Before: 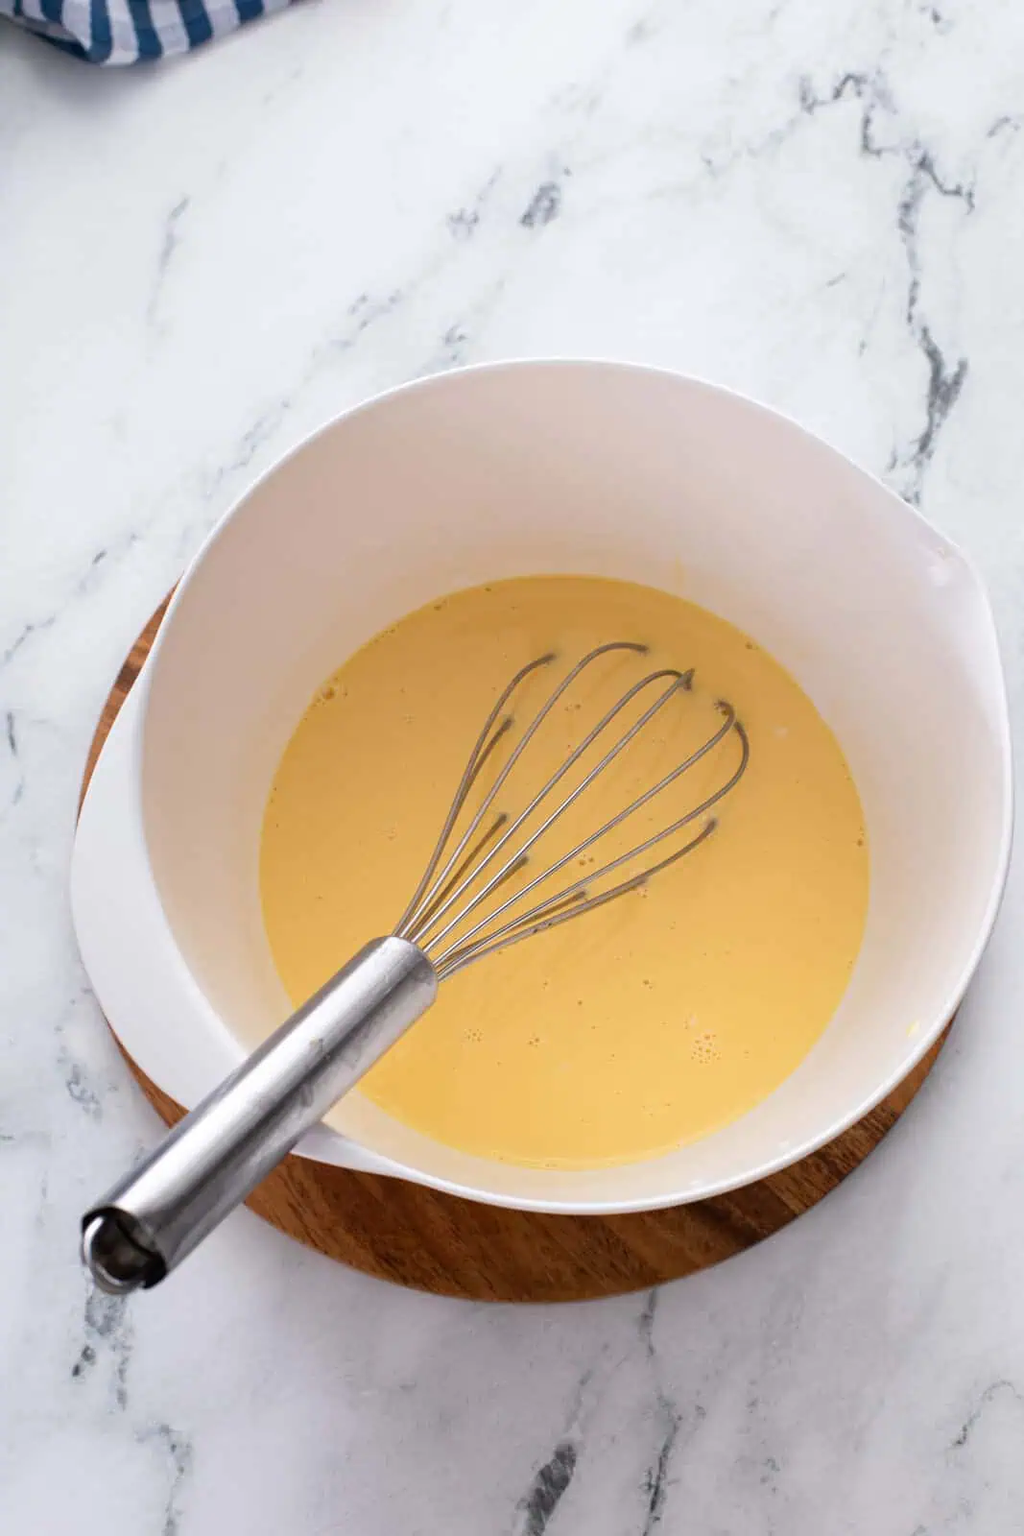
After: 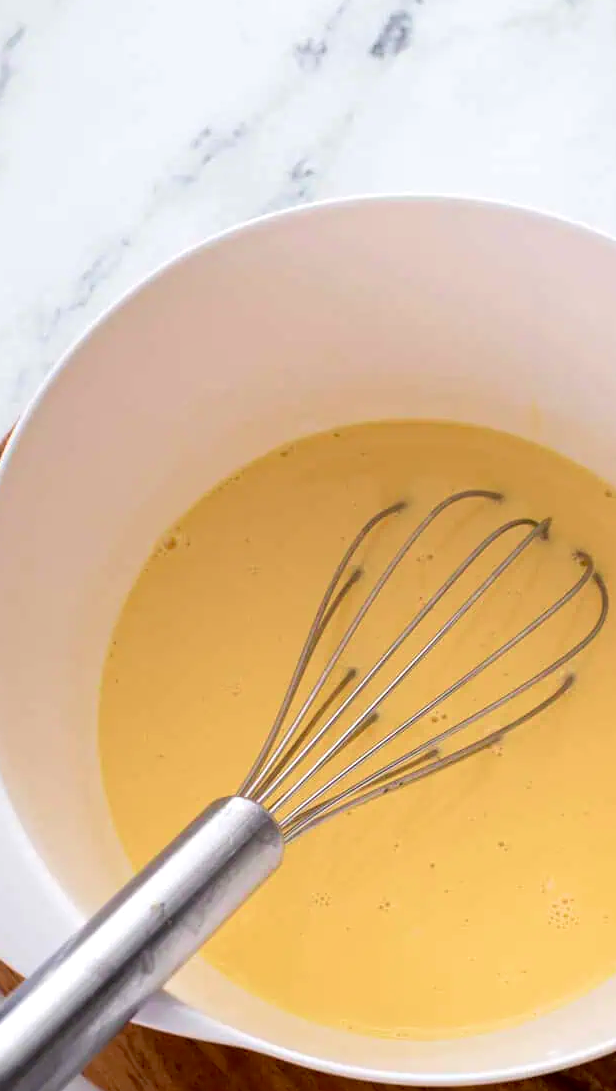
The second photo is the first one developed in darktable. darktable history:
velvia: on, module defaults
tone equalizer: on, module defaults
crop: left 16.202%, top 11.208%, right 26.045%, bottom 20.557%
exposure: black level correction 0.007, exposure 0.093 EV, compensate highlight preservation false
